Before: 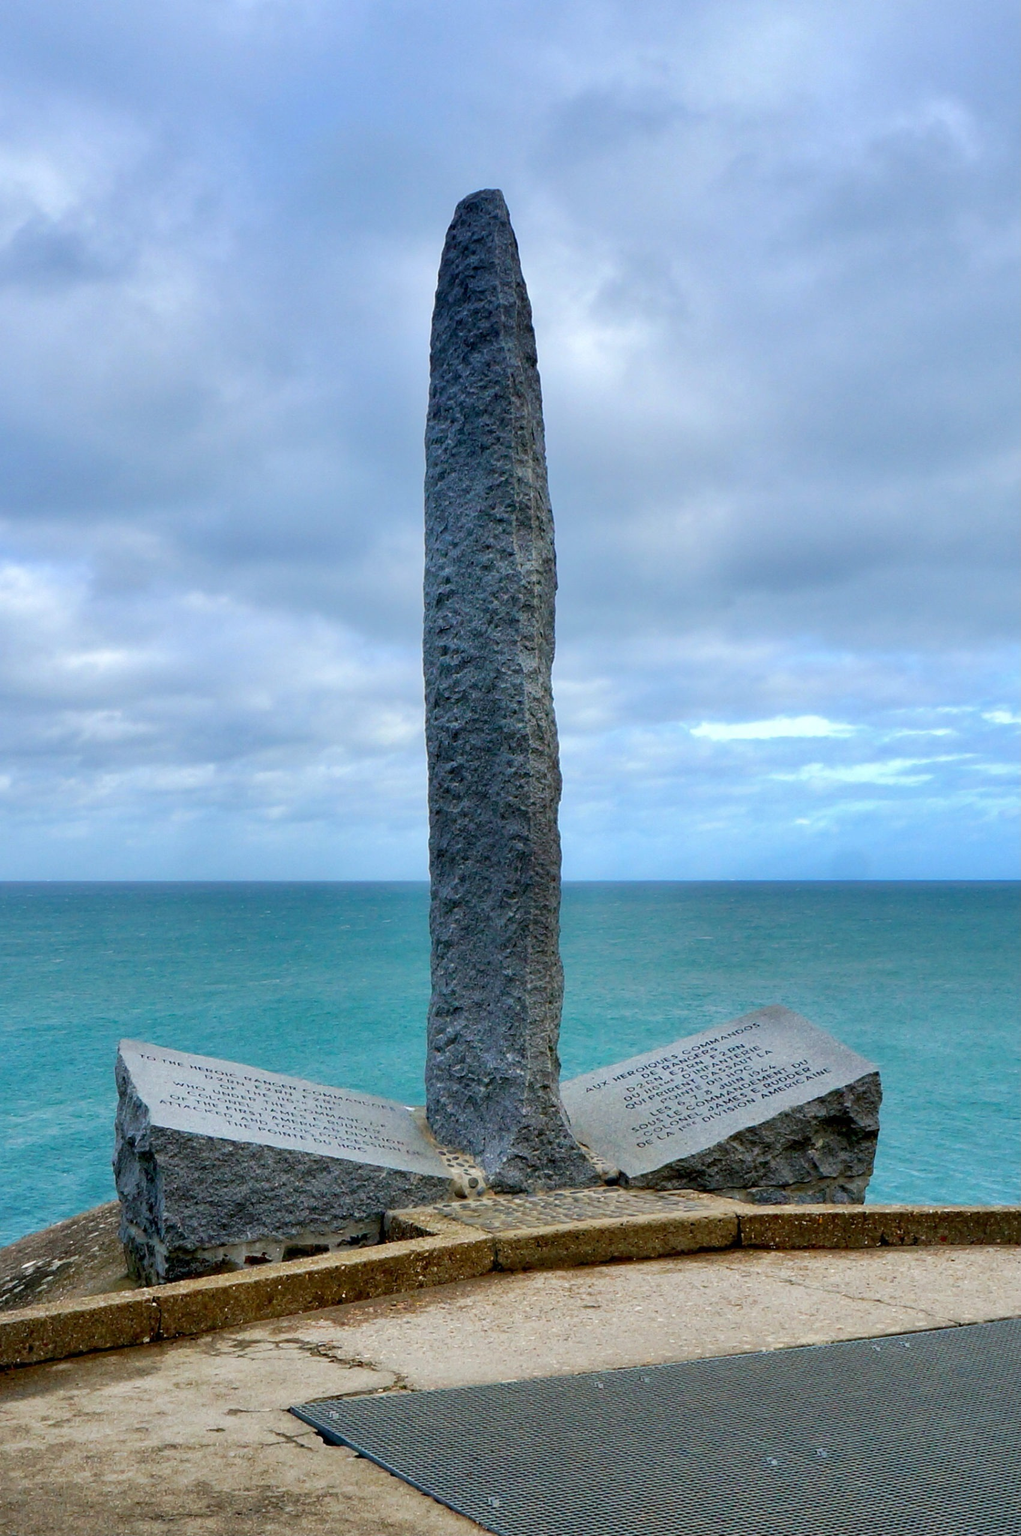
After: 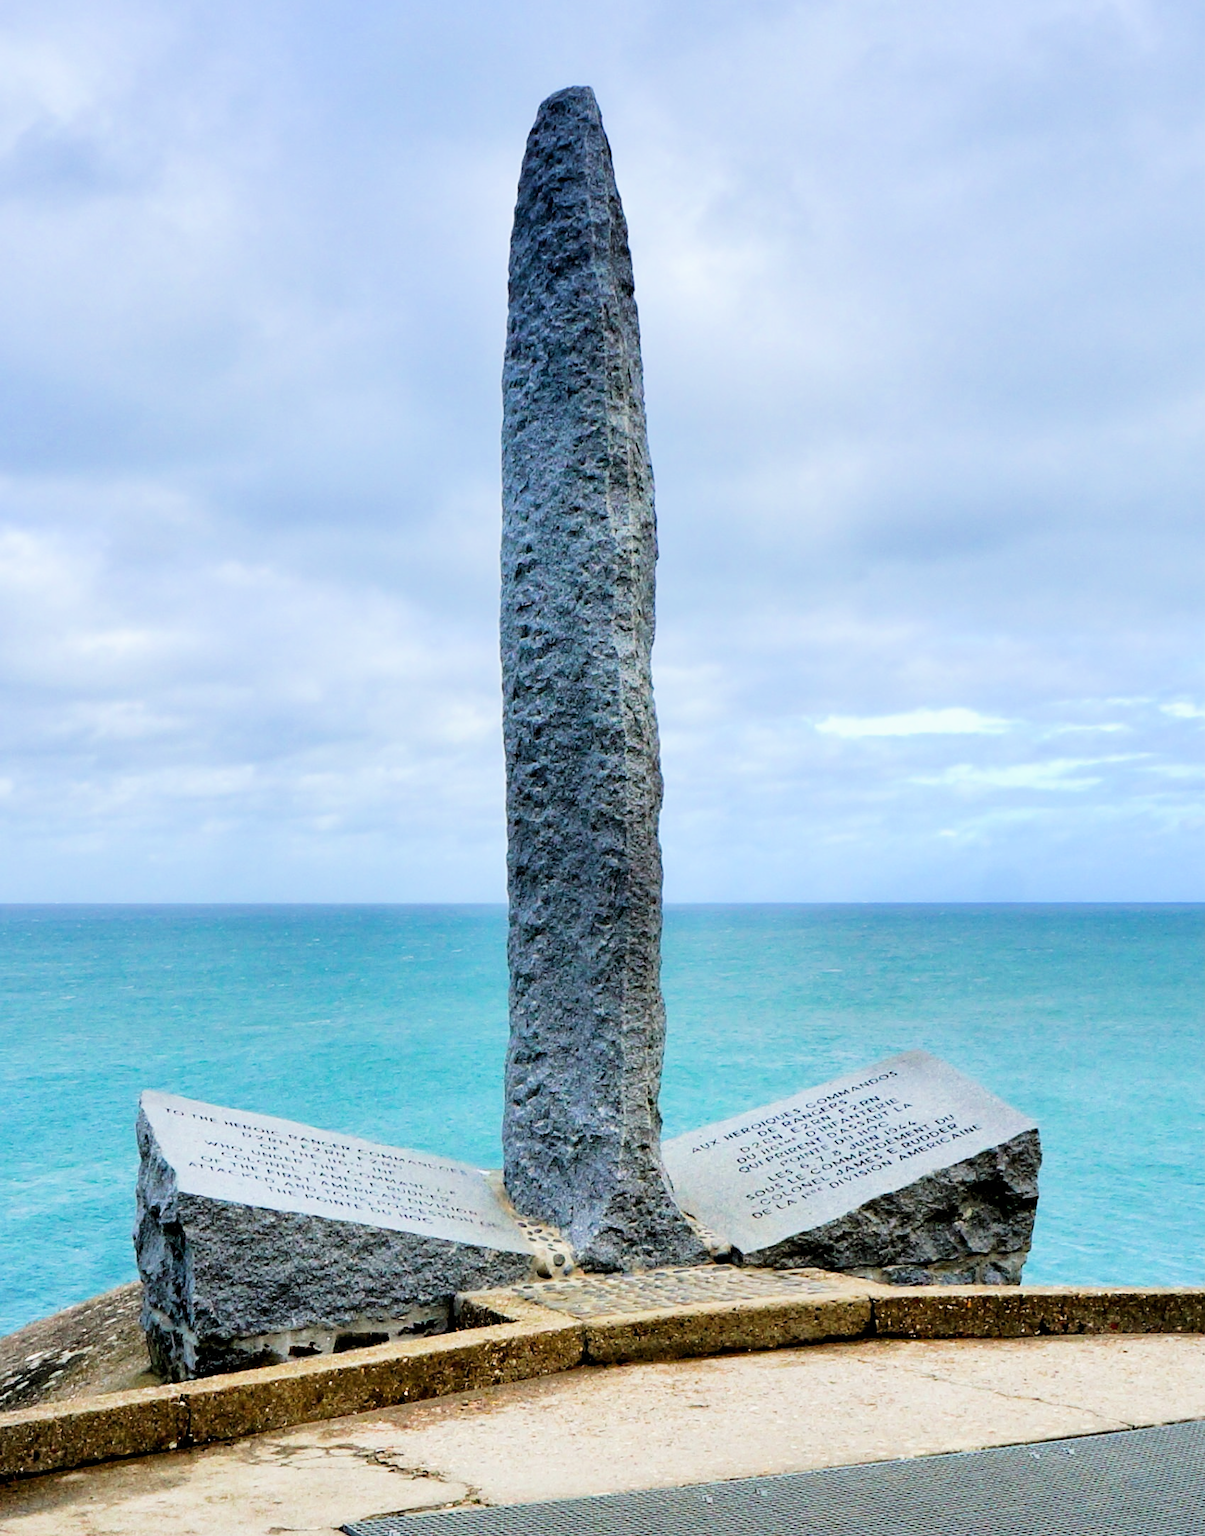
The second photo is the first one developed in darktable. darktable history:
filmic rgb: black relative exposure -5.08 EV, white relative exposure 3.96 EV, hardness 2.91, contrast 1.3
exposure: black level correction 0, exposure 1 EV, compensate highlight preservation false
crop: top 7.594%, bottom 7.738%
